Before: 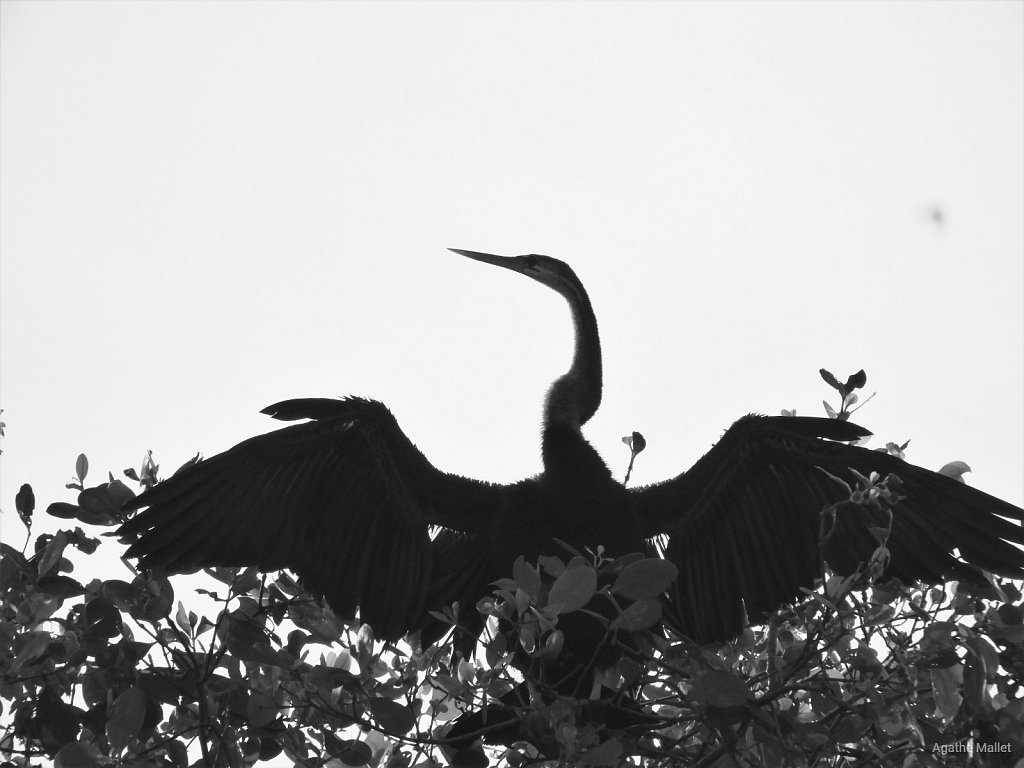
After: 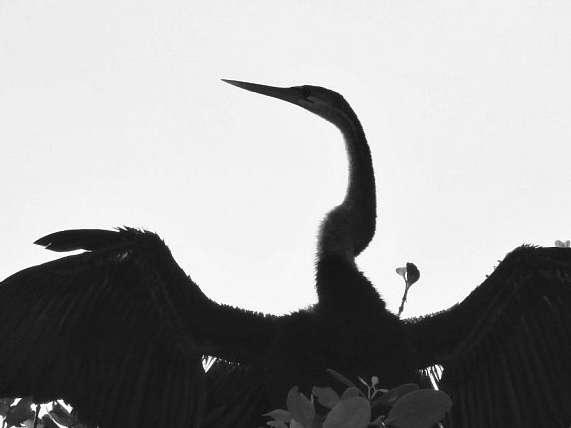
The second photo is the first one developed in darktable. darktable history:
levels: mode automatic, gray 50.8%
shadows and highlights: radius 125.46, shadows 30.51, highlights -30.51, low approximation 0.01, soften with gaussian
crop and rotate: left 22.13%, top 22.054%, right 22.026%, bottom 22.102%
